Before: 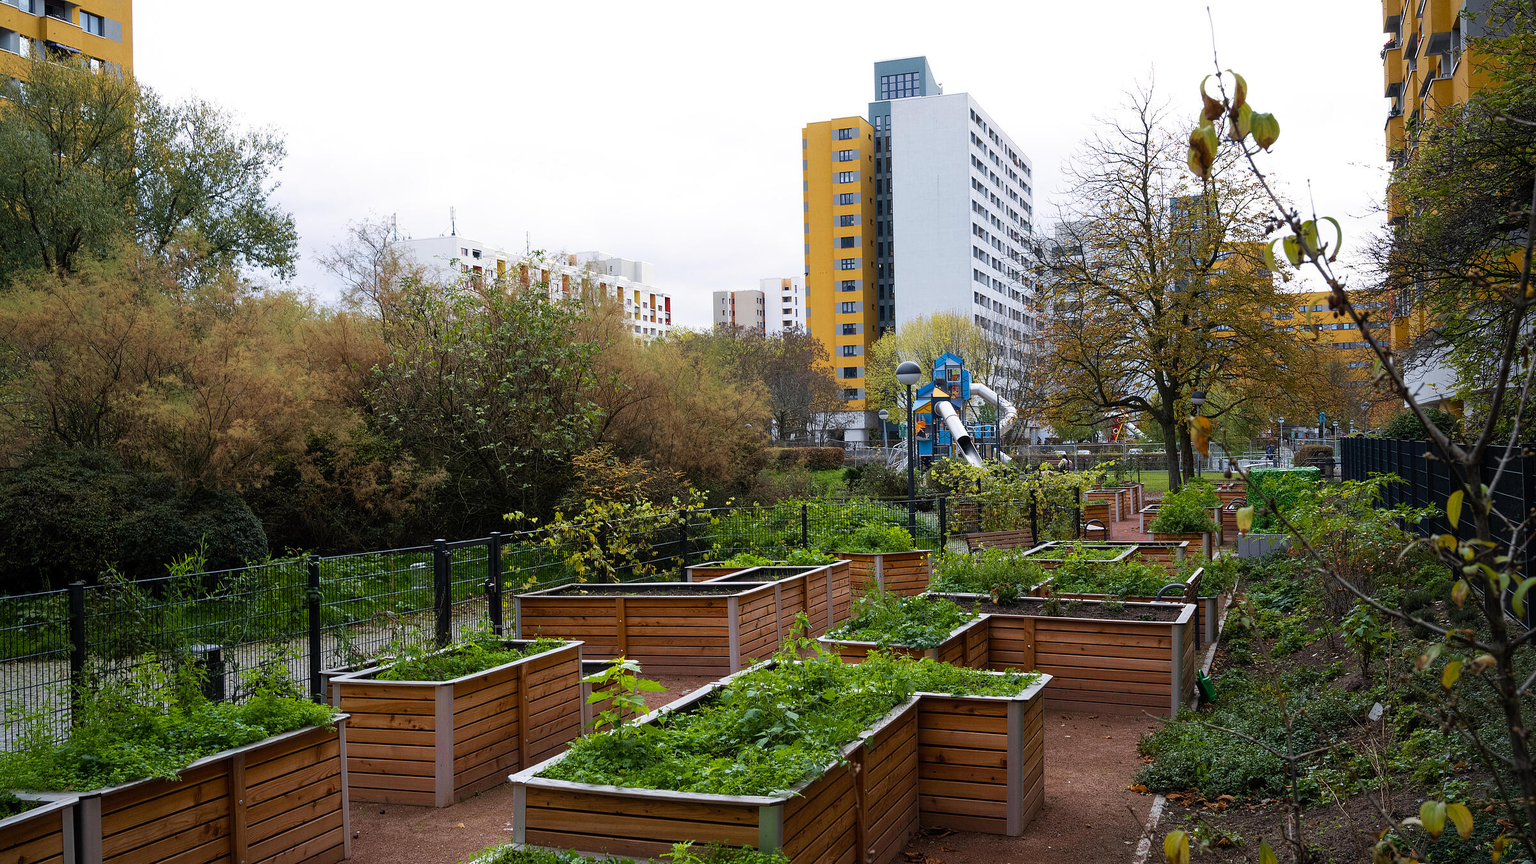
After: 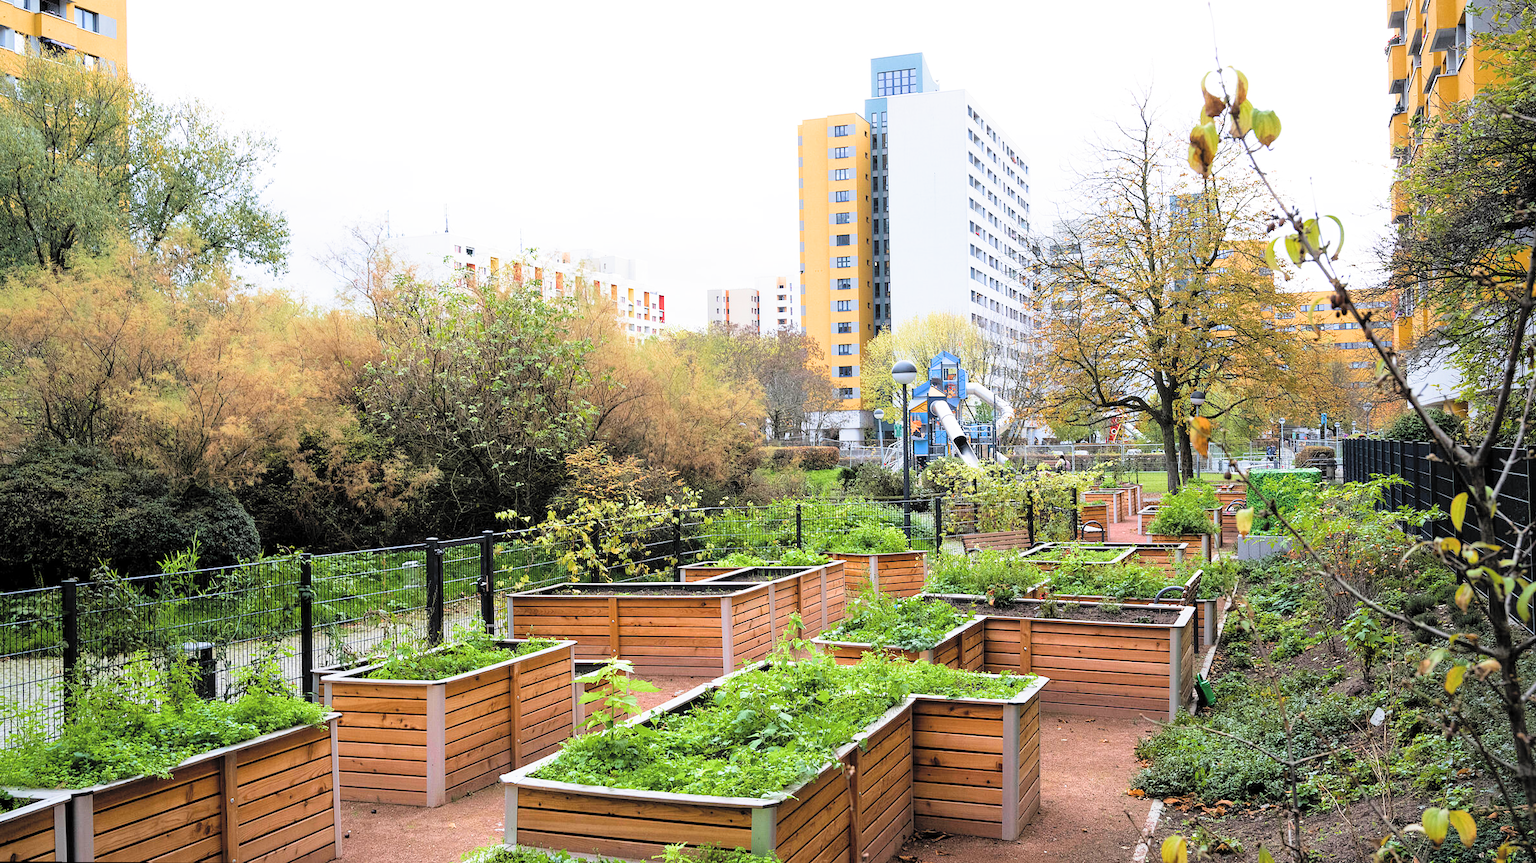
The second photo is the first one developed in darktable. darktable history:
rotate and perspective: rotation 0.192°, lens shift (horizontal) -0.015, crop left 0.005, crop right 0.996, crop top 0.006, crop bottom 0.99
contrast brightness saturation: contrast 0.1, brightness 0.3, saturation 0.14
filmic rgb: middle gray luminance 9.23%, black relative exposure -10.55 EV, white relative exposure 3.45 EV, threshold 6 EV, target black luminance 0%, hardness 5.98, latitude 59.69%, contrast 1.087, highlights saturation mix 5%, shadows ↔ highlights balance 29.23%, add noise in highlights 0, color science v3 (2019), use custom middle-gray values true, iterations of high-quality reconstruction 0, contrast in highlights soft, enable highlight reconstruction true
tone equalizer: on, module defaults
